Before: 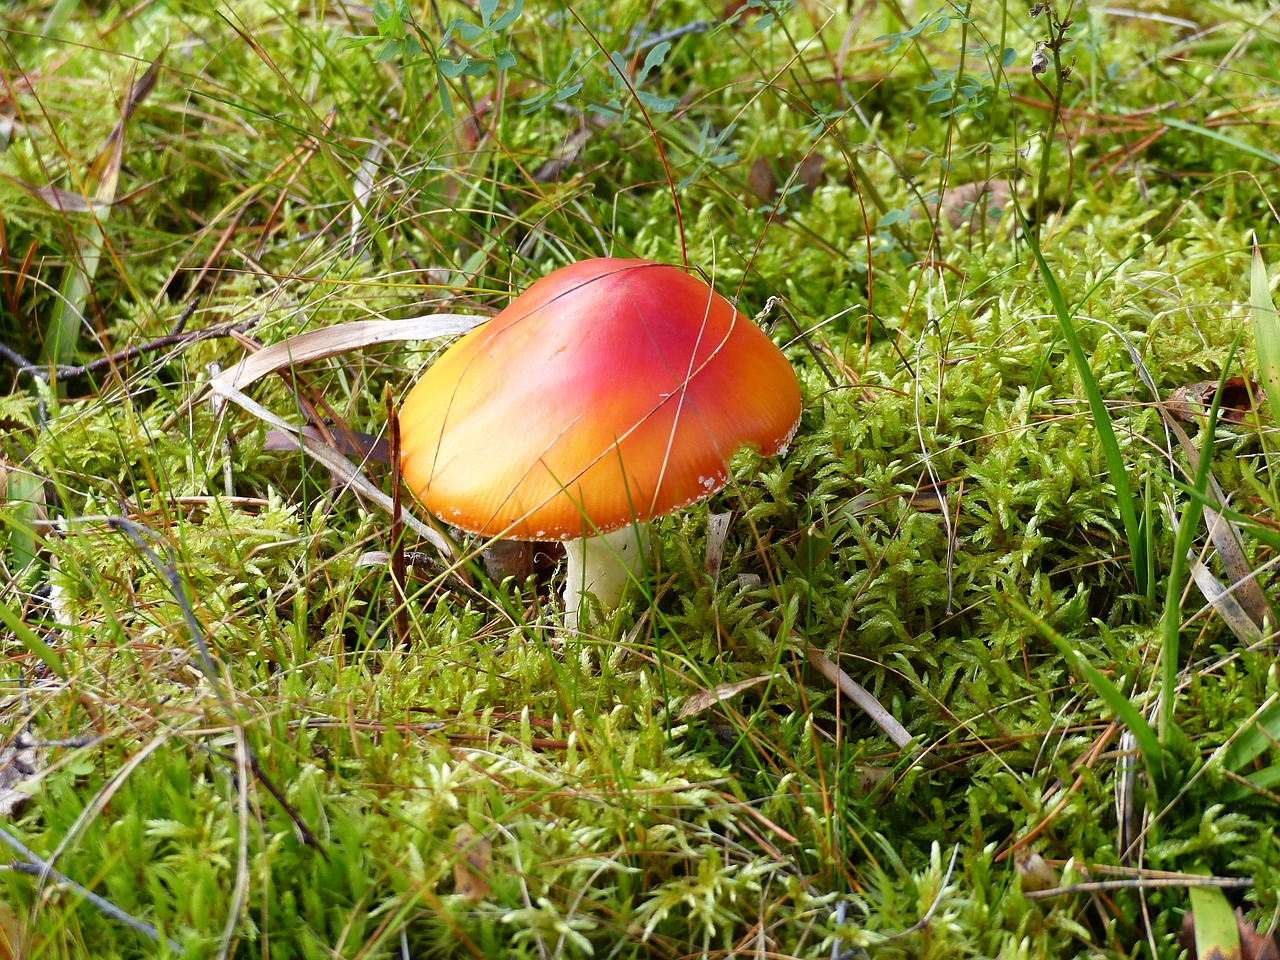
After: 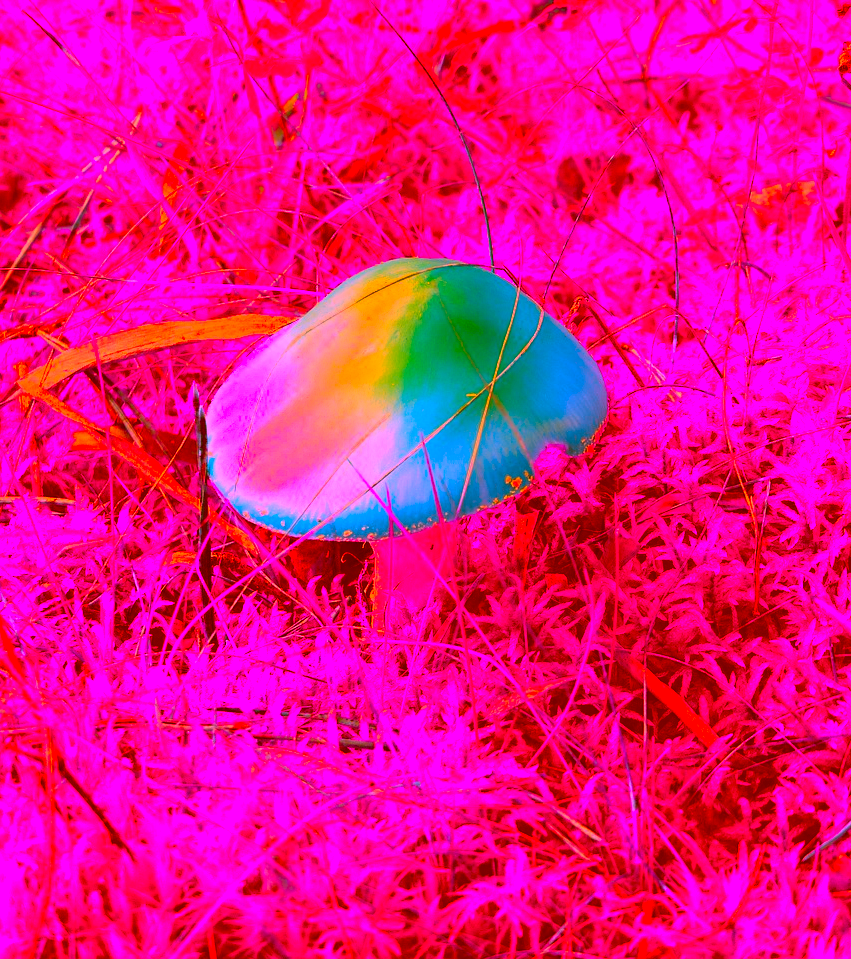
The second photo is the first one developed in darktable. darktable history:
color correction: highlights a* -39.26, highlights b* -39.2, shadows a* -39.64, shadows b* -39.9, saturation -2.97
crop and rotate: left 15.147%, right 18.349%
